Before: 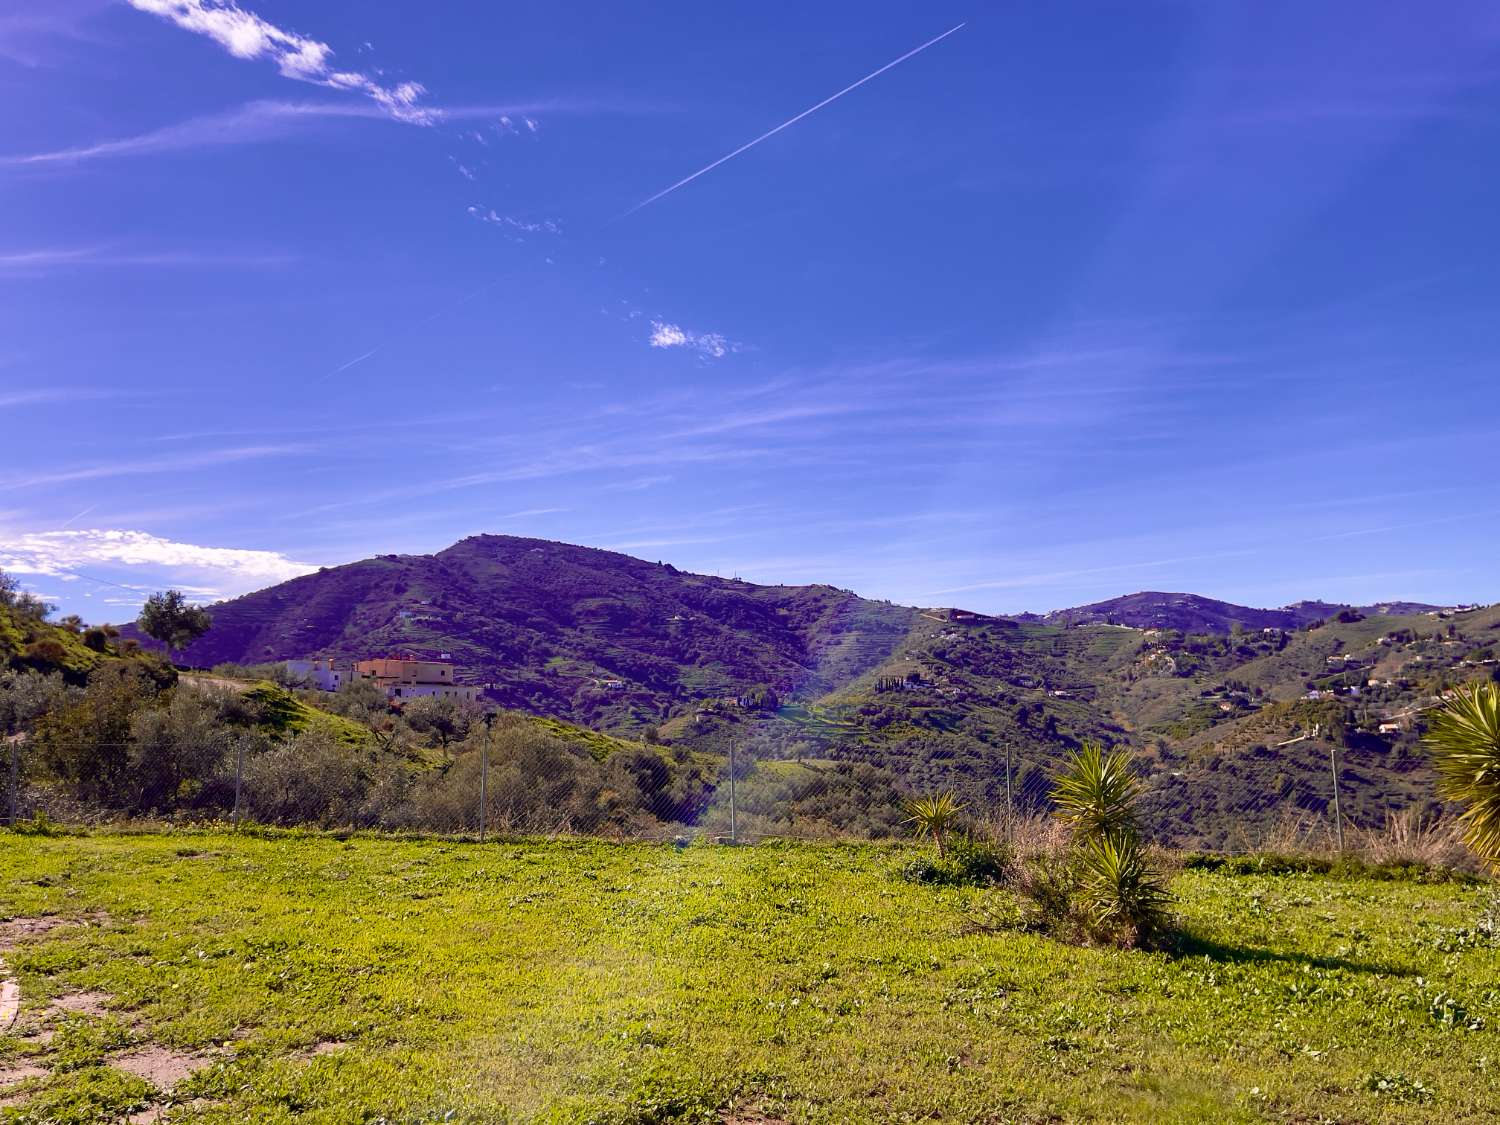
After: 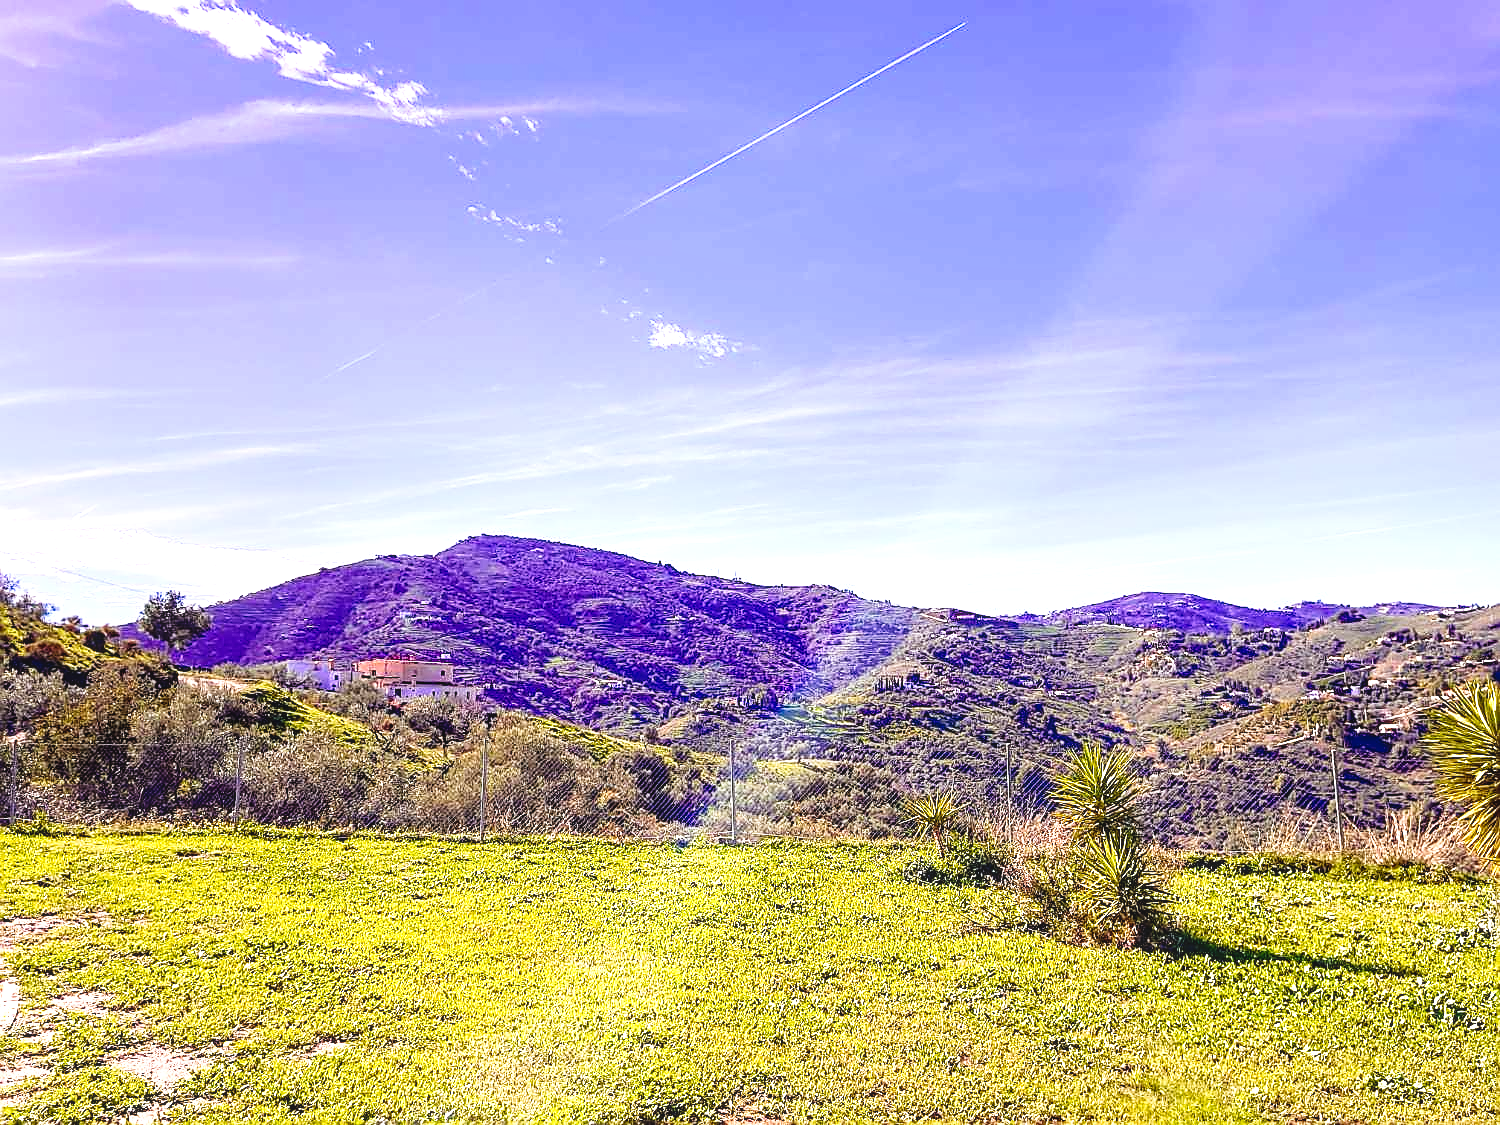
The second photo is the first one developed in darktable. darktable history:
exposure: exposure 1.261 EV, compensate exposure bias true, compensate highlight preservation false
sharpen: radius 1.383, amount 1.244, threshold 0.739
local contrast: on, module defaults
tone curve: curves: ch0 [(0.001, 0.034) (0.115, 0.093) (0.251, 0.232) (0.382, 0.397) (0.652, 0.719) (0.802, 0.876) (1, 0.998)]; ch1 [(0, 0) (0.384, 0.324) (0.472, 0.466) (0.504, 0.5) (0.517, 0.533) (0.547, 0.564) (0.582, 0.628) (0.657, 0.727) (1, 1)]; ch2 [(0, 0) (0.278, 0.232) (0.5, 0.5) (0.531, 0.552) (0.61, 0.653) (1, 1)], preserve colors none
